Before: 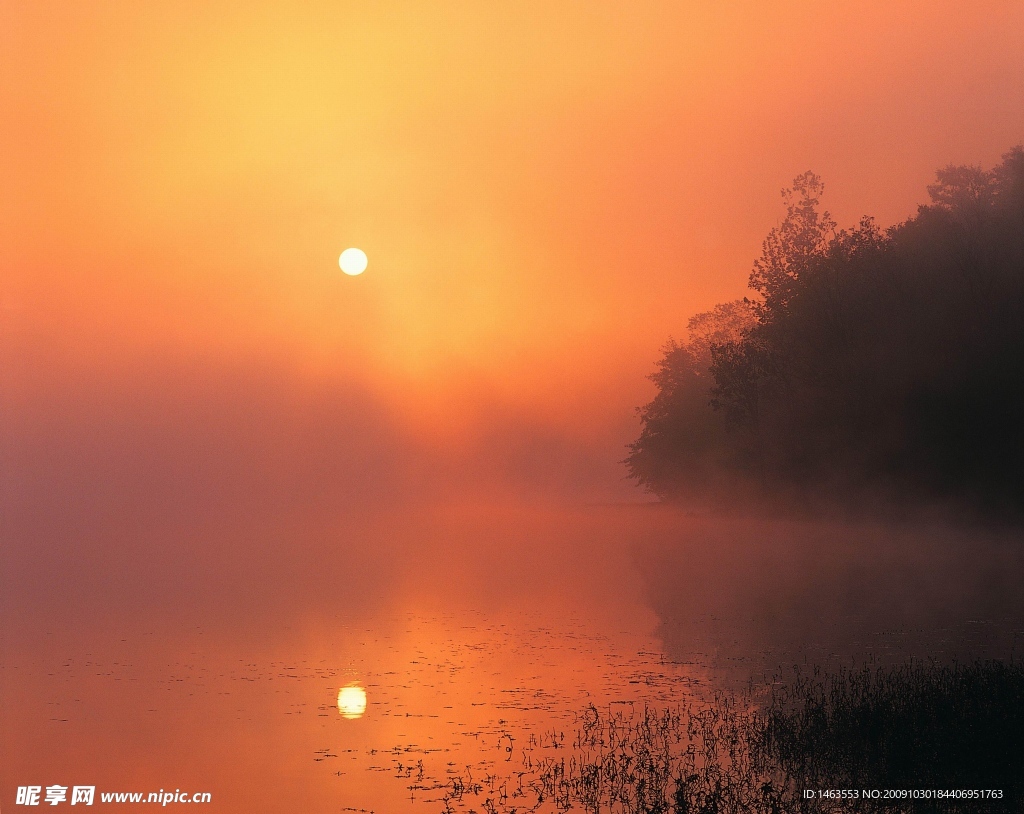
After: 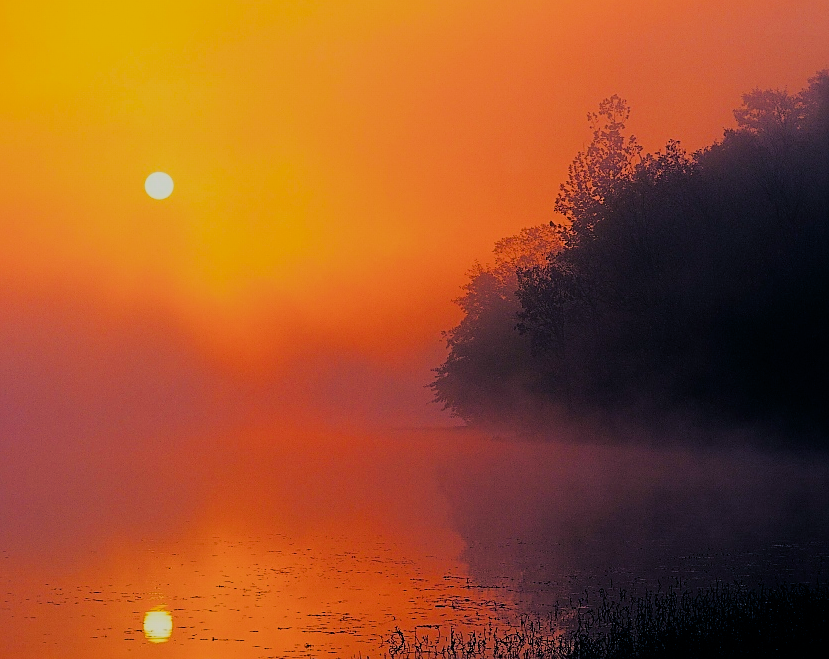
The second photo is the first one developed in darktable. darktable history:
color balance rgb: shadows lift › luminance -40.799%, shadows lift › chroma 14.128%, shadows lift › hue 259.24°, highlights gain › luminance 17.242%, perceptual saturation grading › global saturation 36.451%, global vibrance 20%
crop: left 19.023%, top 9.359%, right 0%, bottom 9.583%
sharpen: on, module defaults
filmic rgb: middle gray luminance 29.77%, black relative exposure -8.95 EV, white relative exposure 6.98 EV, target black luminance 0%, hardness 2.92, latitude 1.51%, contrast 0.961, highlights saturation mix 5.72%, shadows ↔ highlights balance 11.9%, preserve chrominance max RGB
